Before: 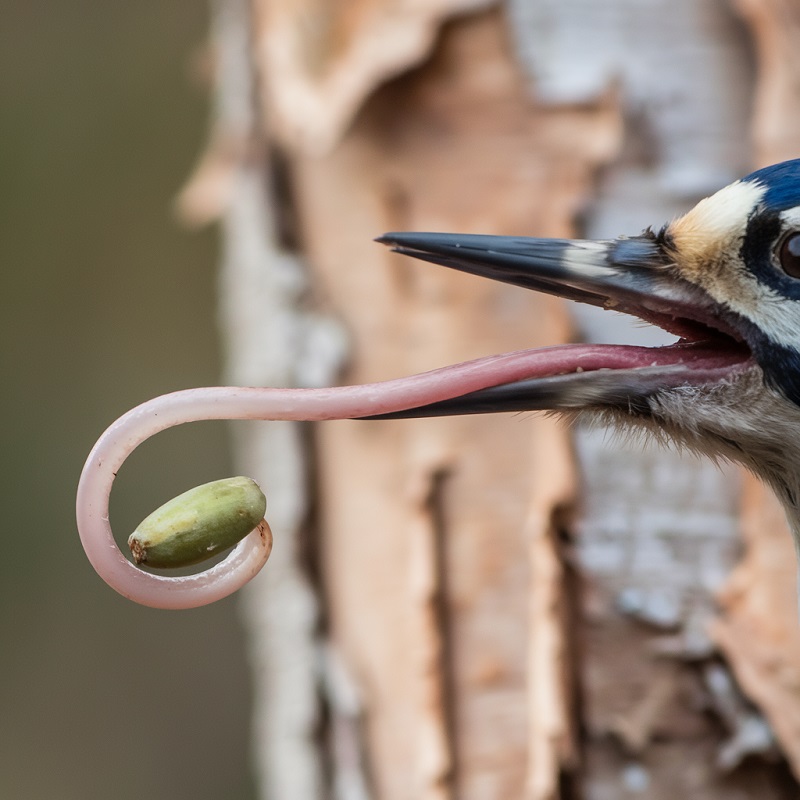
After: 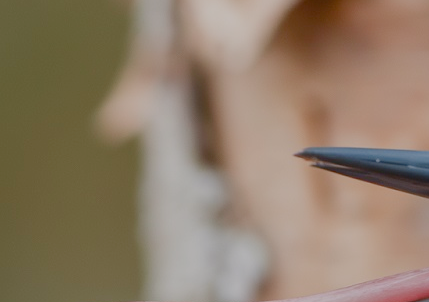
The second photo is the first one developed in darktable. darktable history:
color balance rgb: shadows lift › chroma 1%, shadows lift › hue 113°, highlights gain › chroma 0.2%, highlights gain › hue 333°, perceptual saturation grading › global saturation 20%, perceptual saturation grading › highlights -50%, perceptual saturation grading › shadows 25%, contrast -30%
crop: left 10.121%, top 10.631%, right 36.218%, bottom 51.526%
